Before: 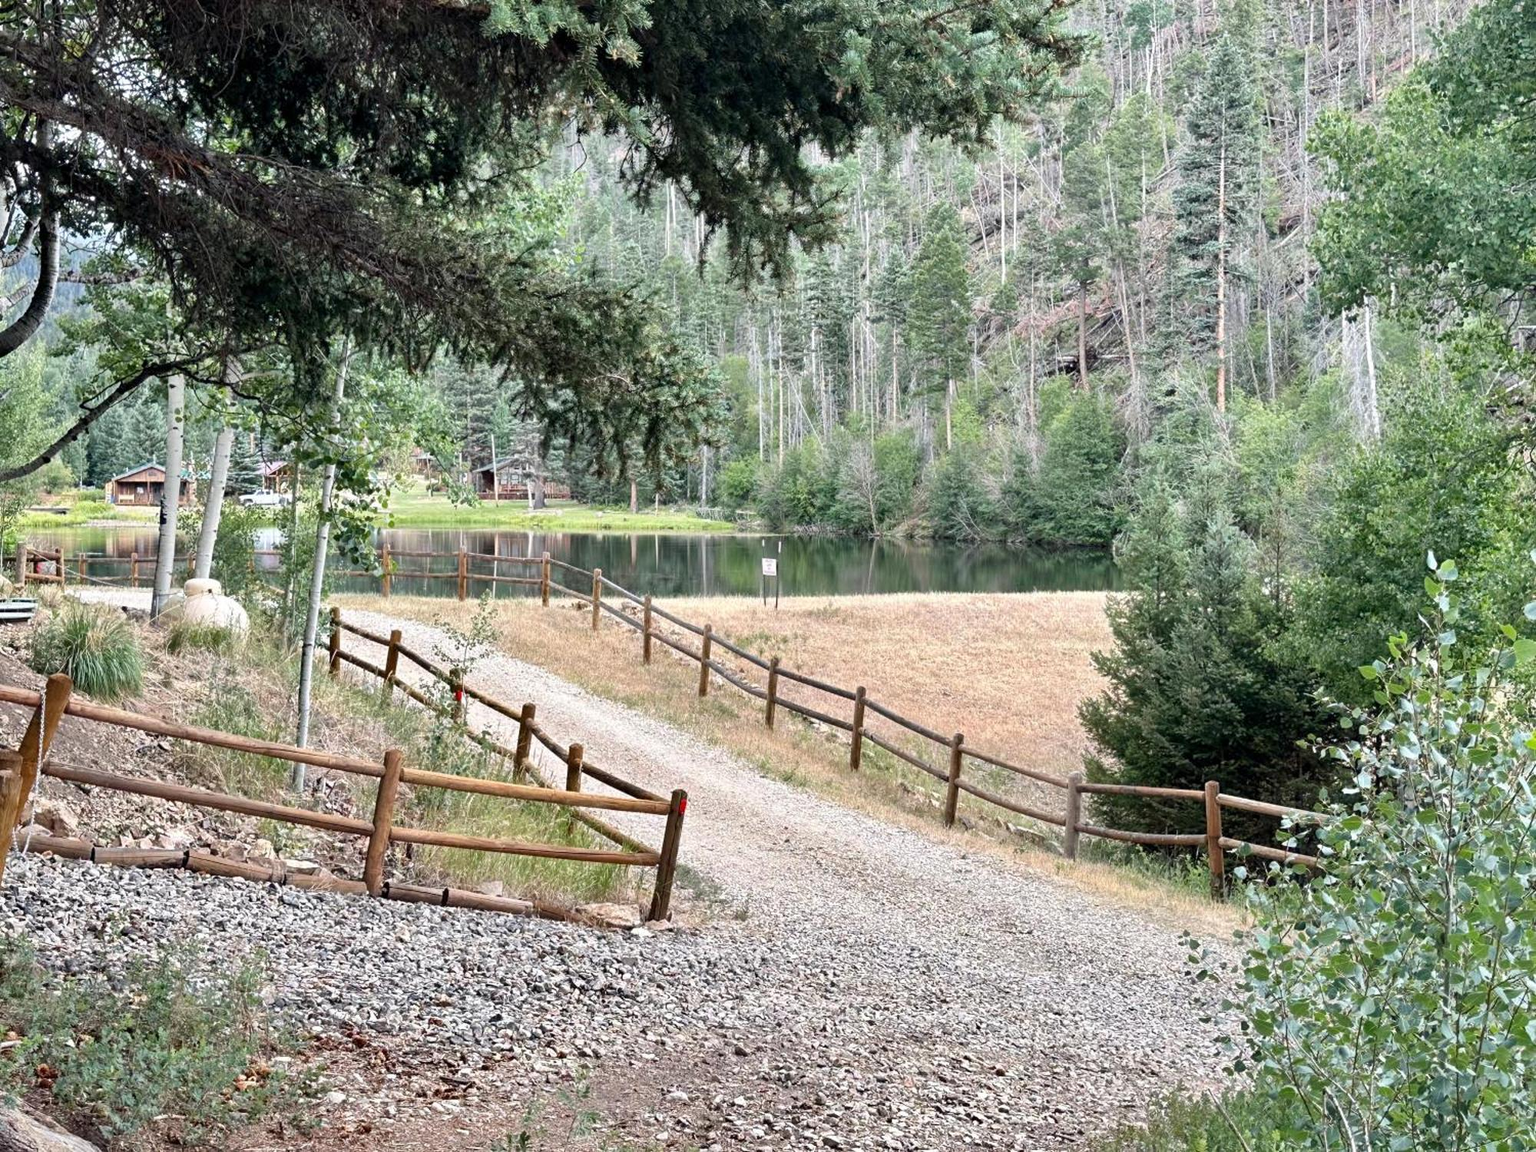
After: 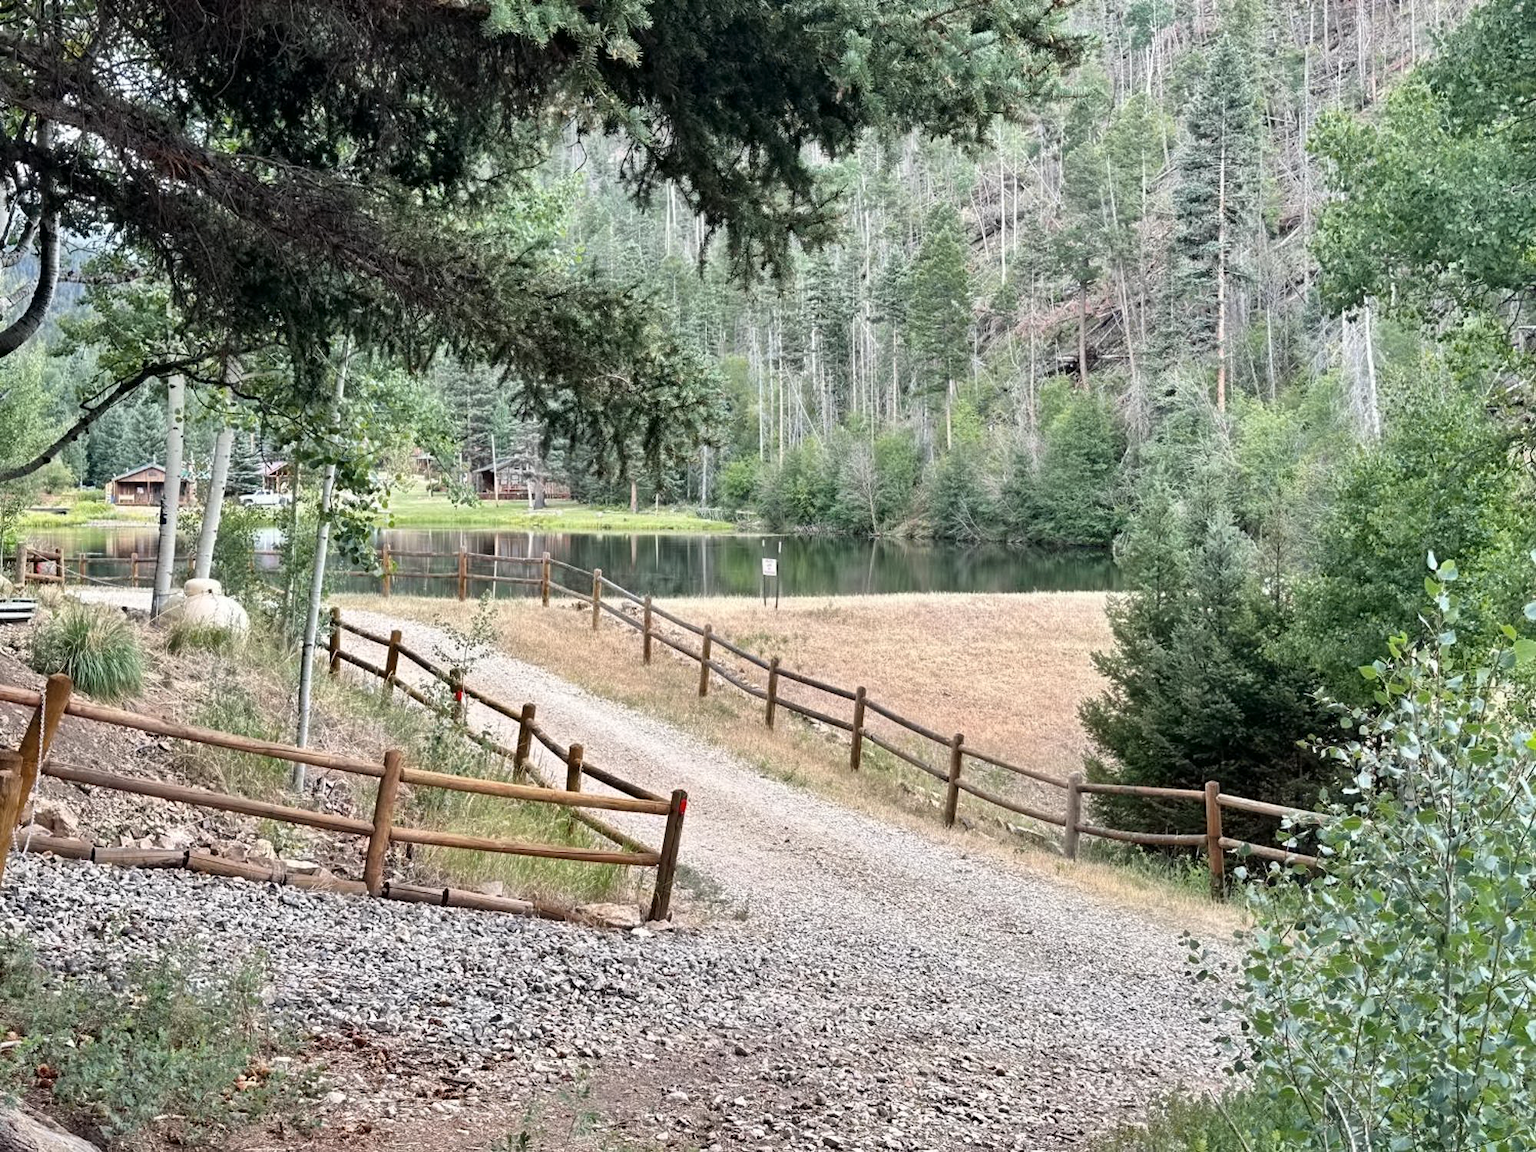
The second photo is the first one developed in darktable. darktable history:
contrast equalizer: y [[0.5 ×6], [0.5 ×6], [0.5 ×6], [0 ×6], [0, 0, 0, 0.581, 0.011, 0]]
